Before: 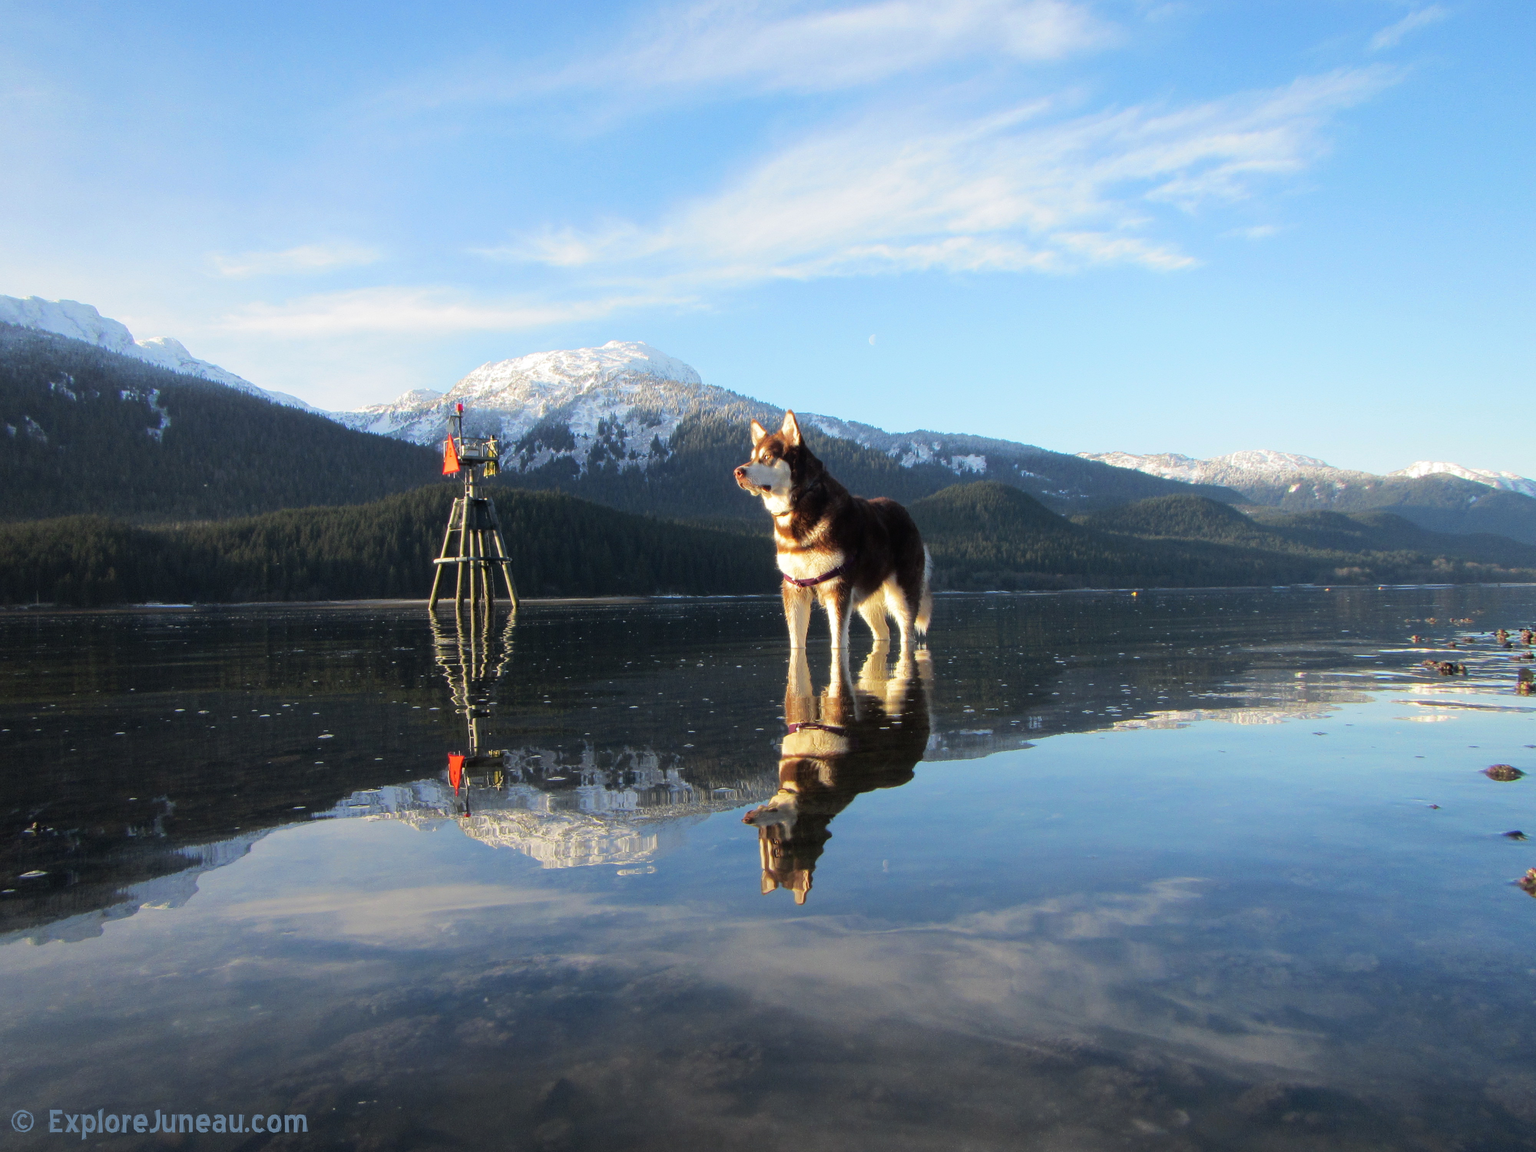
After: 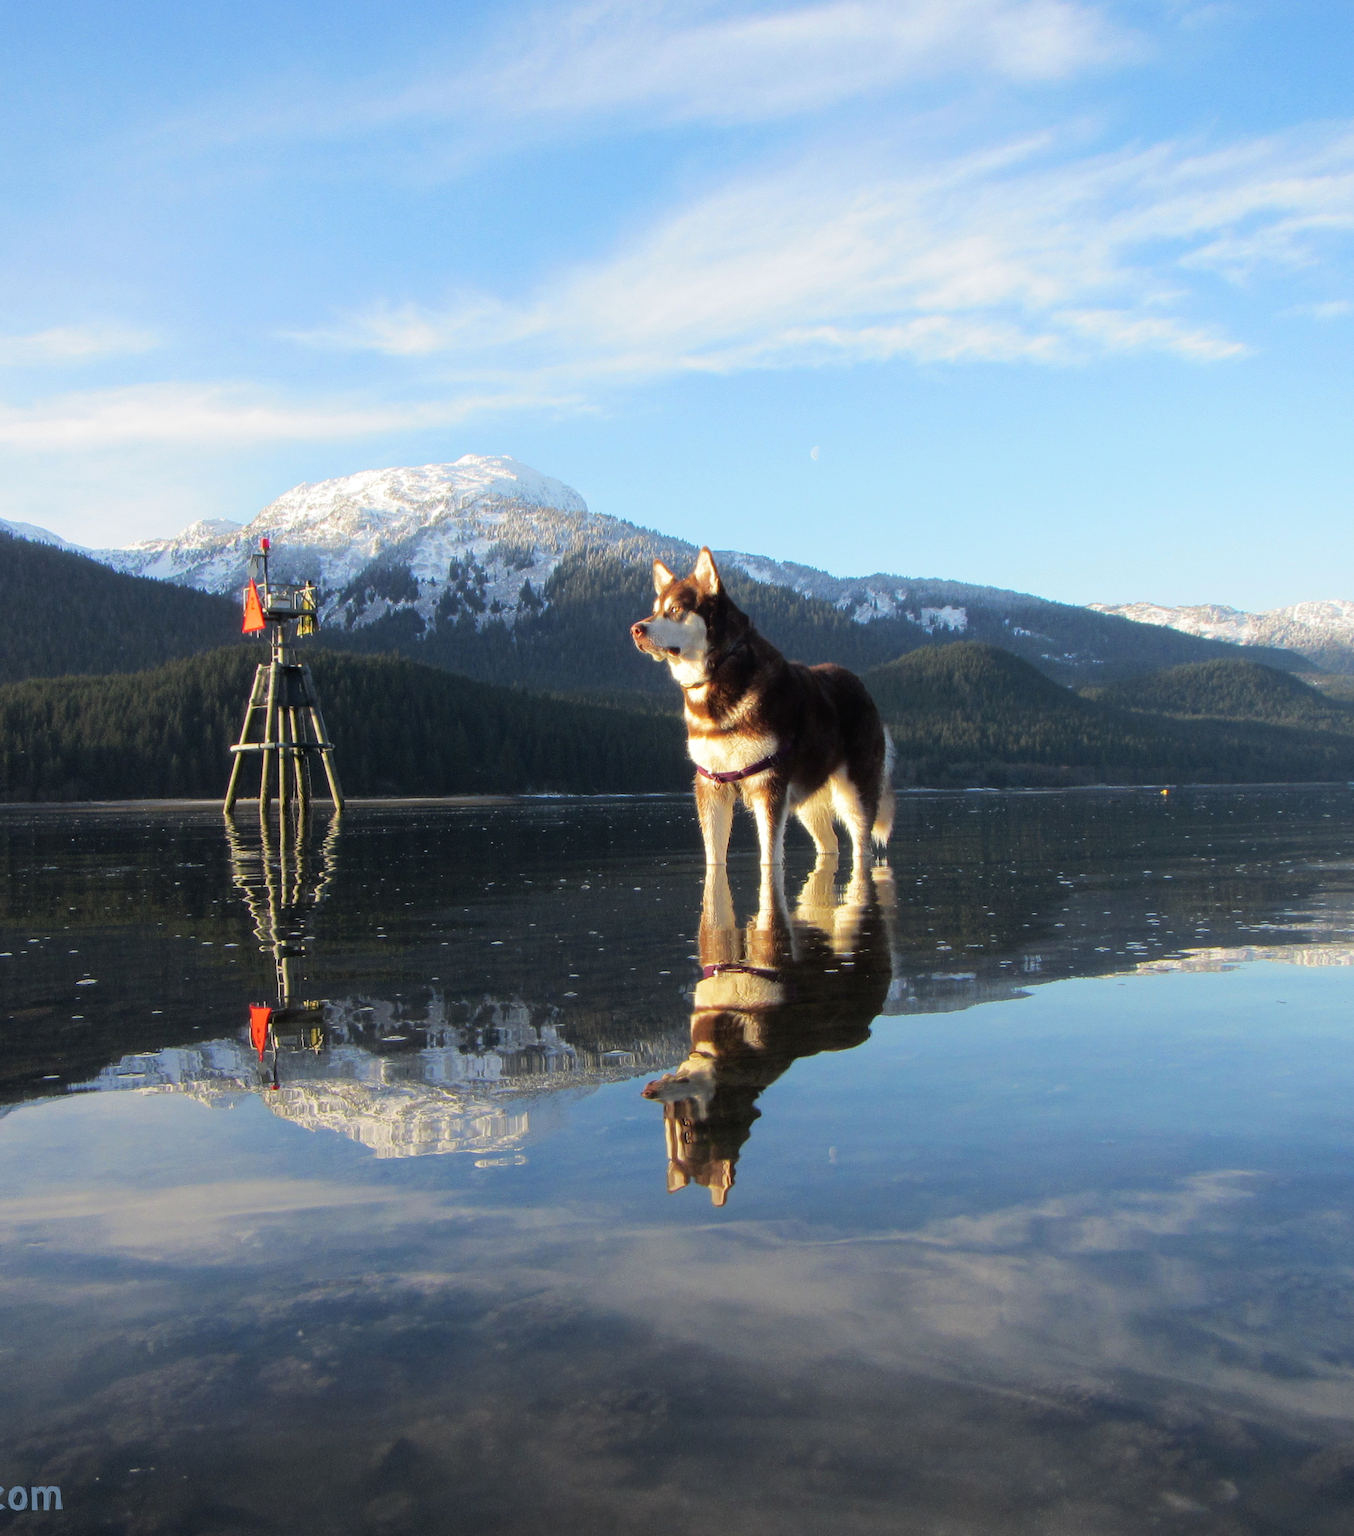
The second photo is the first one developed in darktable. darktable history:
crop: left 17.004%, right 16.855%
